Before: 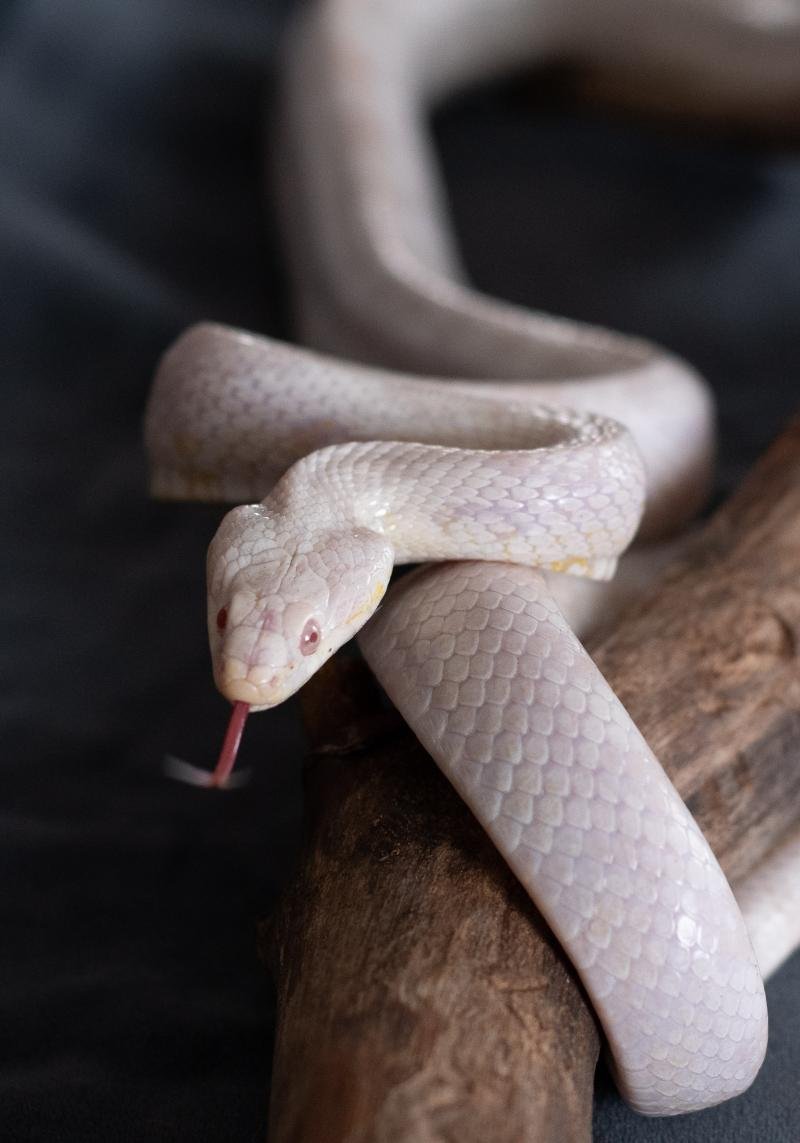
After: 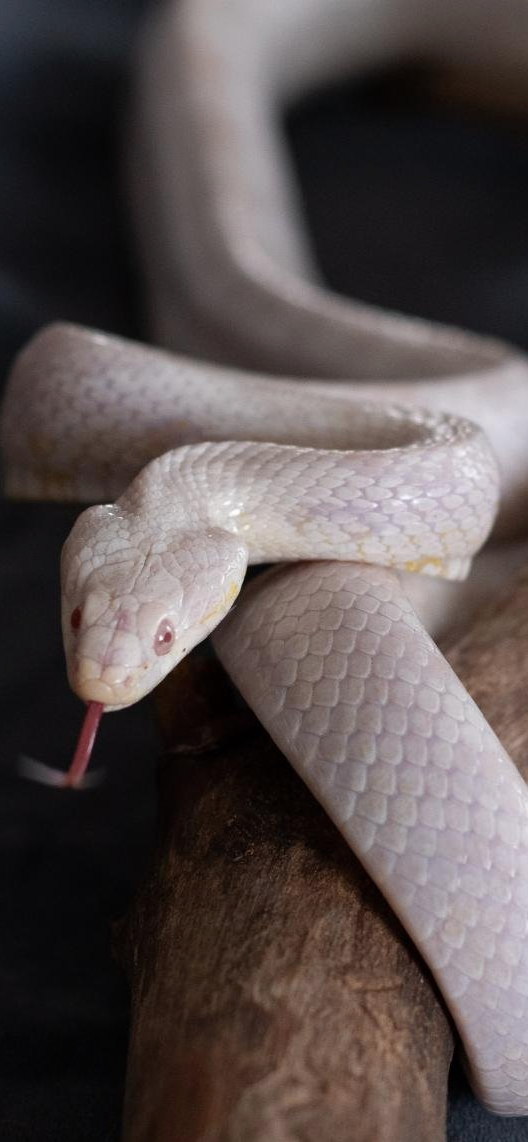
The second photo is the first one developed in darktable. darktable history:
base curve: curves: ch0 [(0, 0) (0.74, 0.67) (1, 1)]
crop and rotate: left 18.442%, right 15.508%
